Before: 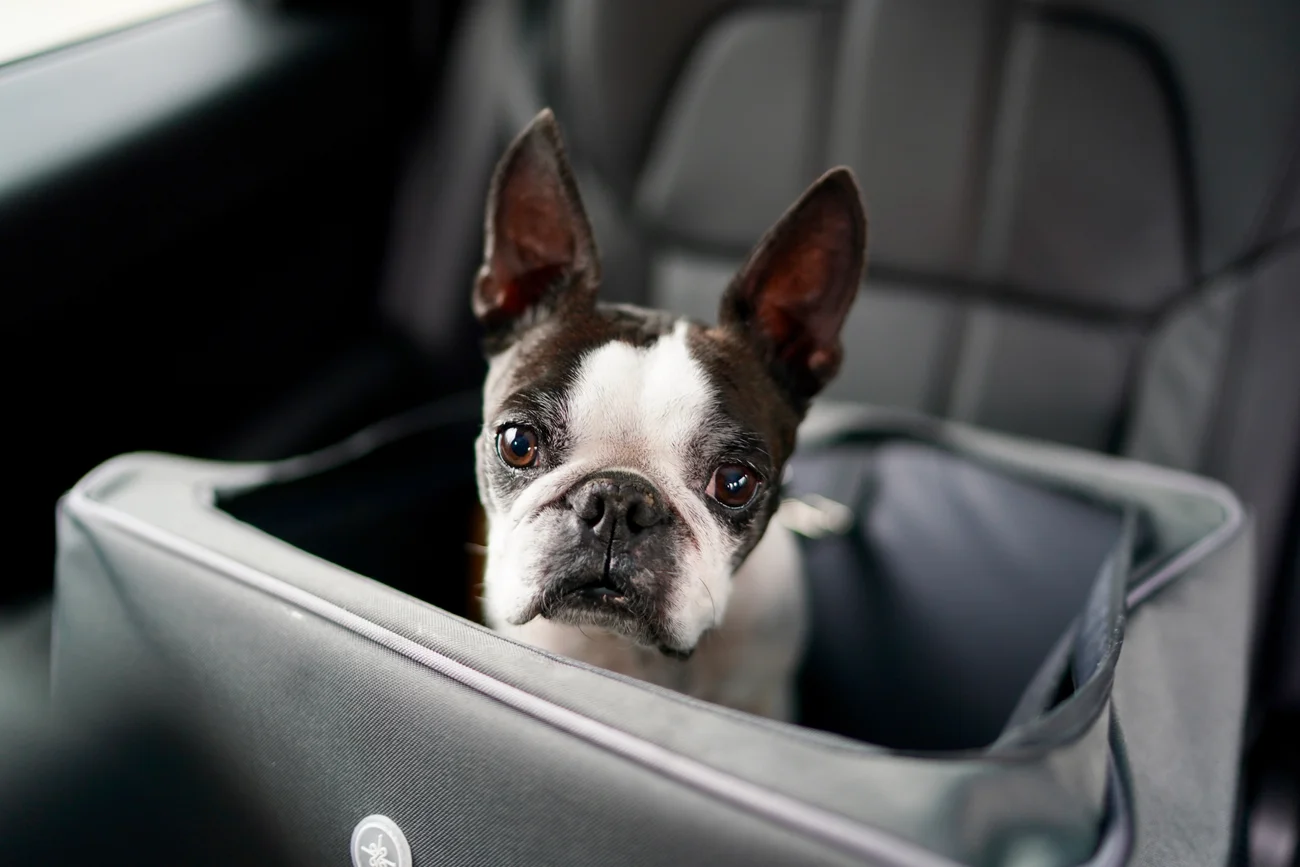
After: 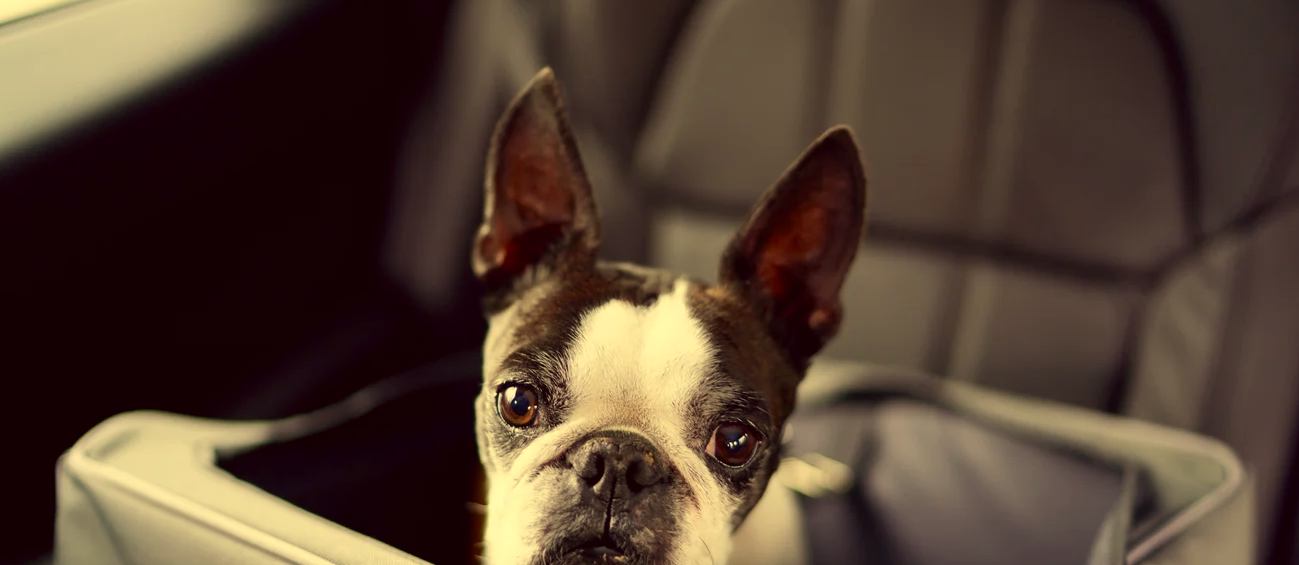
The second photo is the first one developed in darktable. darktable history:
crop and rotate: top 4.786%, bottom 29.949%
color correction: highlights a* -0.484, highlights b* 39.67, shadows a* 9.38, shadows b* -0.784
